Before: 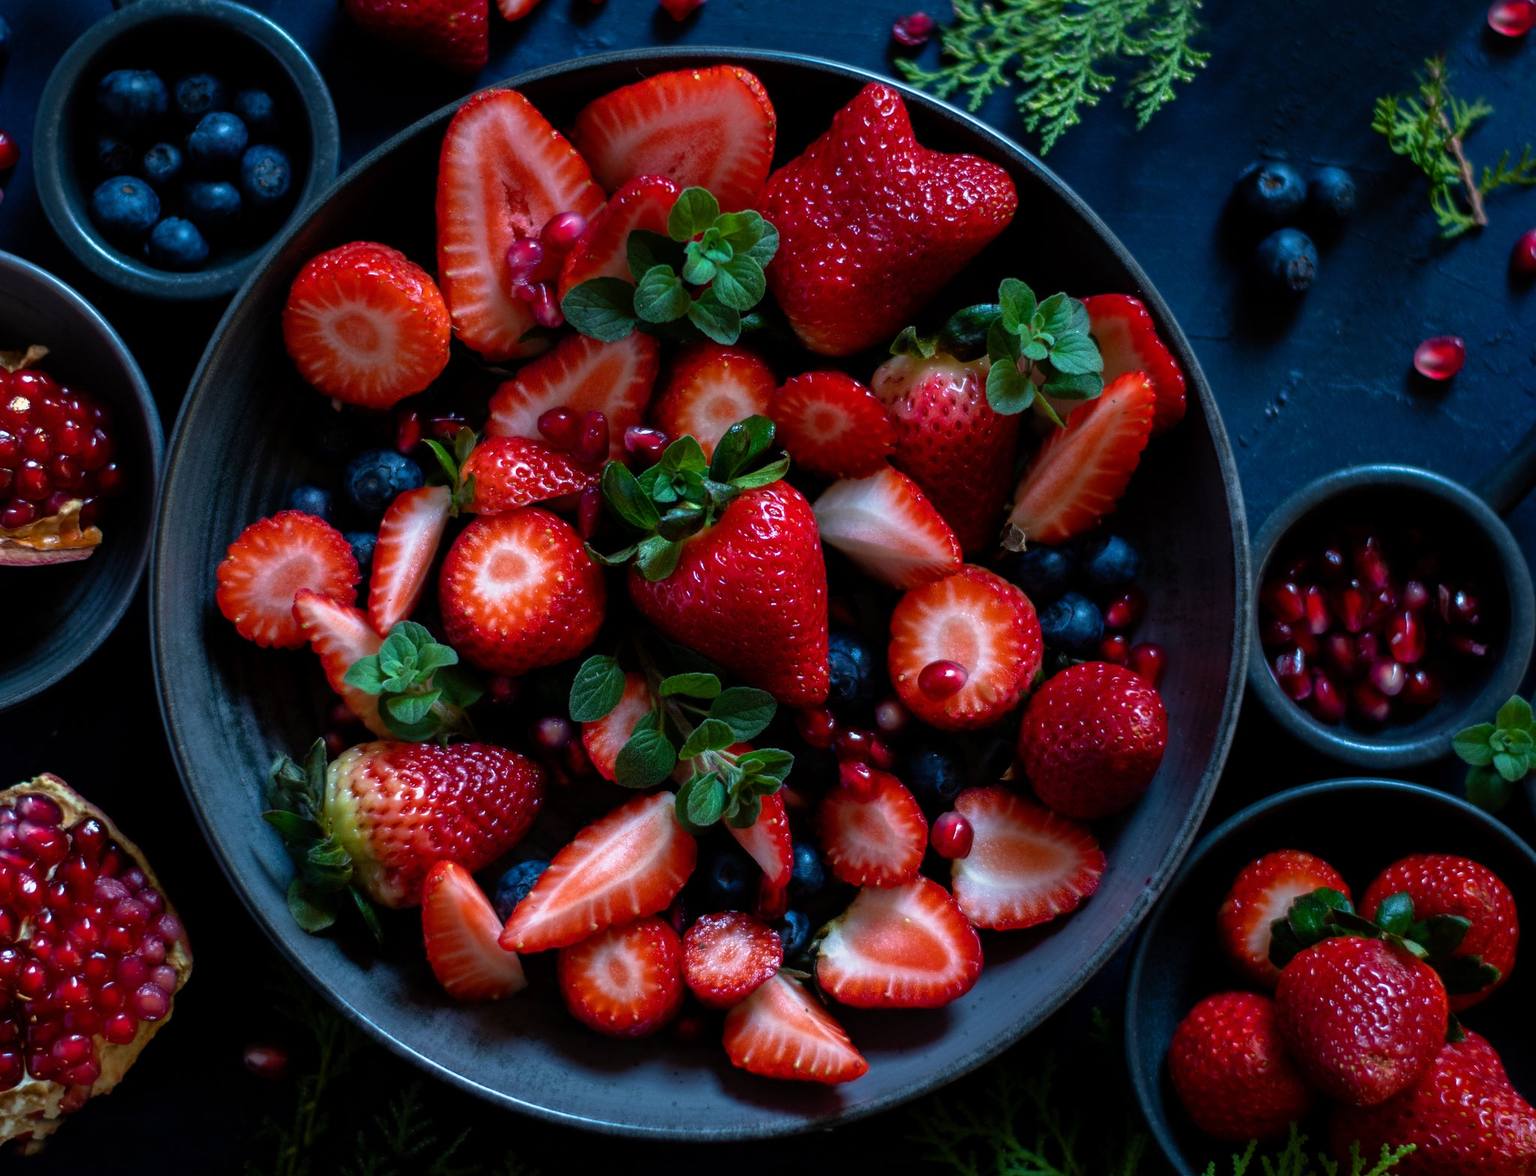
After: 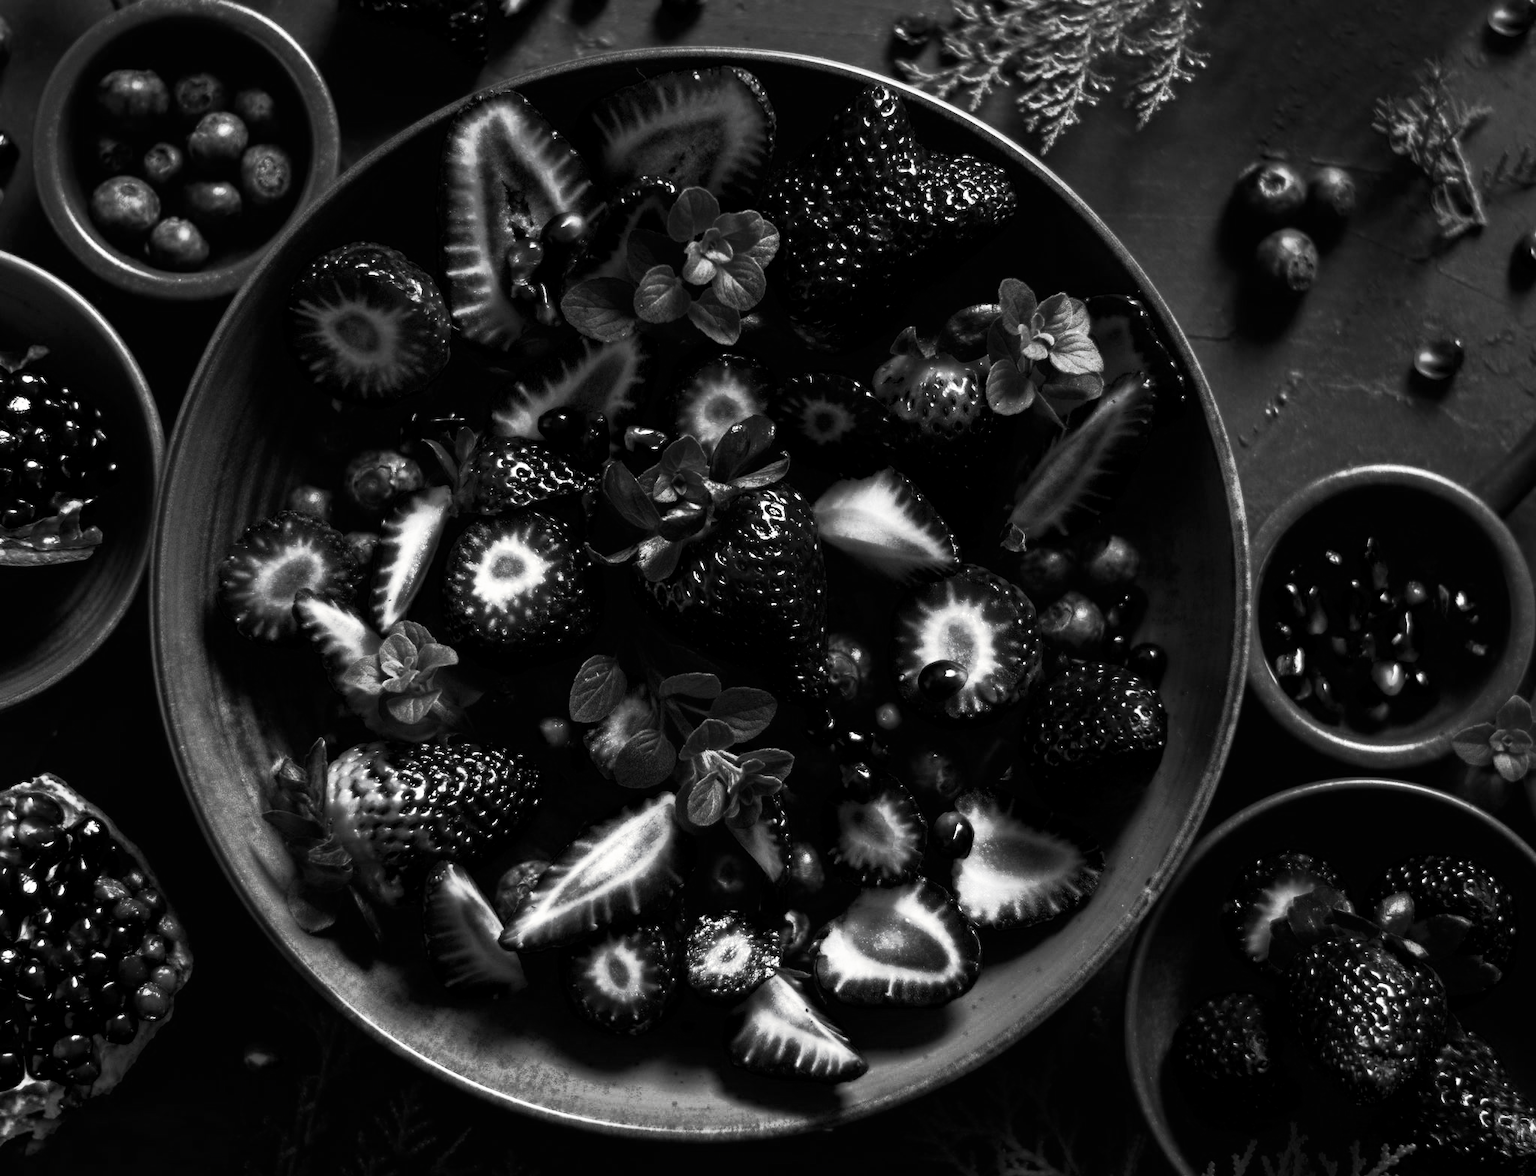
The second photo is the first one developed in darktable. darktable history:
tone curve: curves: ch0 [(0, 0) (0.003, 0.003) (0.011, 0.008) (0.025, 0.018) (0.044, 0.04) (0.069, 0.062) (0.1, 0.09) (0.136, 0.121) (0.177, 0.158) (0.224, 0.197) (0.277, 0.255) (0.335, 0.314) (0.399, 0.391) (0.468, 0.496) (0.543, 0.683) (0.623, 0.801) (0.709, 0.883) (0.801, 0.94) (0.898, 0.984) (1, 1)], preserve colors none
color look up table: target L [89.53, 71.1, 88.82, 86.7, 74.42, 48.36, 58.64, 58.64, 37.12, 23.52, 200.09, 100, 54.76, 67, 39.49, 56.32, 43.8, 34.03, 56.7, 33.18, 39.49, 43.39, 1.097, 14.68, 11.76, 5.464, 0.548, 79.52, 75.52, 85.98, 83.12, 62.72, 79.52, 58.12, 72.94, 37.82, 30.59, 39.49, 11.26, 91.64, 100, 100, 91.64, 85.27, 69.61, 84.56, 58.38, 63.22, 35.44], target a [-0.003, 0, -0.101, -0.003, -0.003, 0.001, 0, 0, 0.001, 0, 0, -0.653, 0.001, 0, 0, 0.001, 0.001, 0, 0.001, 0, 0, 0.001, 0 ×5, -0.003, 0, -0.003, -0.003, 0.001, -0.003, 0.001, -0.001, 0 ×4, -0.1, -0.653, -0.653, -0.1, -0.003, 0, -0.003, 0.001, 0, 0.001], target b [0.026, 0.004, 1.248, 0.027, 0.028, -0.008, -0.002, -0.002, -0.004, -0.003, 0, 8.394, -0.006, 0.005, 0, -0.006, -0.006, -0.001, -0.006, -0.001, 0, -0.007, 0, -0.001, 0, 0.003, 0, 0.027, 0.004, 0.027, 0.027, -0.003, 0.027, -0.002, 0.005, -0.001, -0.001, 0, 0, 1.239, 8.394, 8.394, 1.239, 0.027, 0.004, 0.027, -0.002, -0.002, -0.004], num patches 49
